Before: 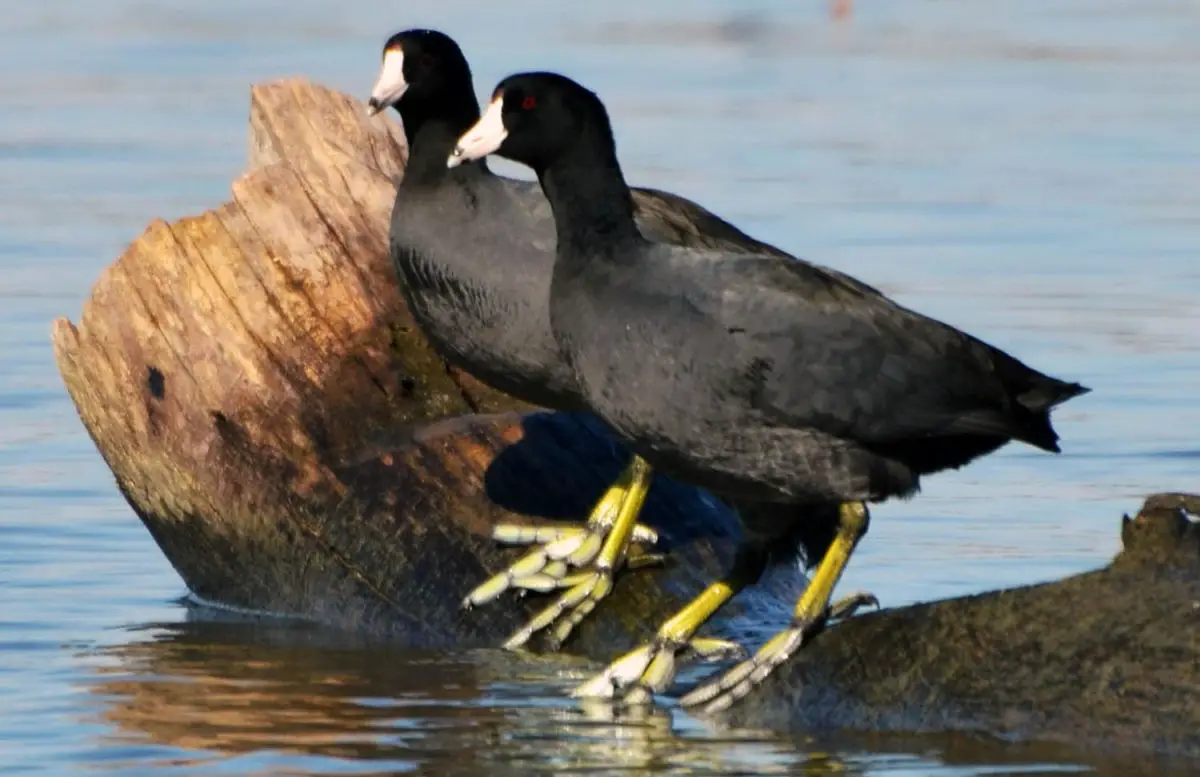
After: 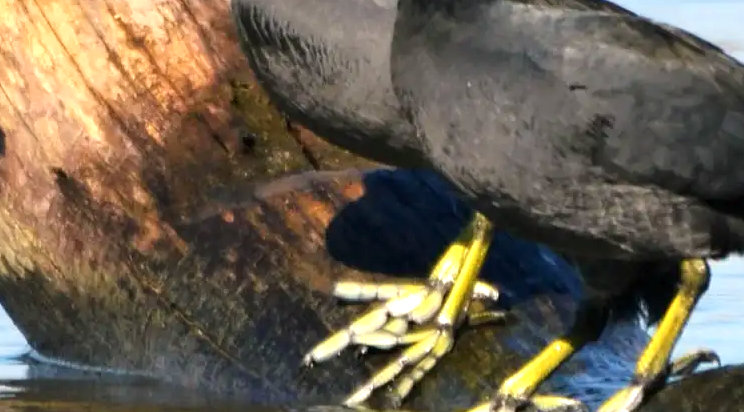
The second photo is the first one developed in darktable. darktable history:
exposure: black level correction 0, exposure 0.7 EV, compensate exposure bias true, compensate highlight preservation false
crop: left 13.312%, top 31.28%, right 24.627%, bottom 15.582%
